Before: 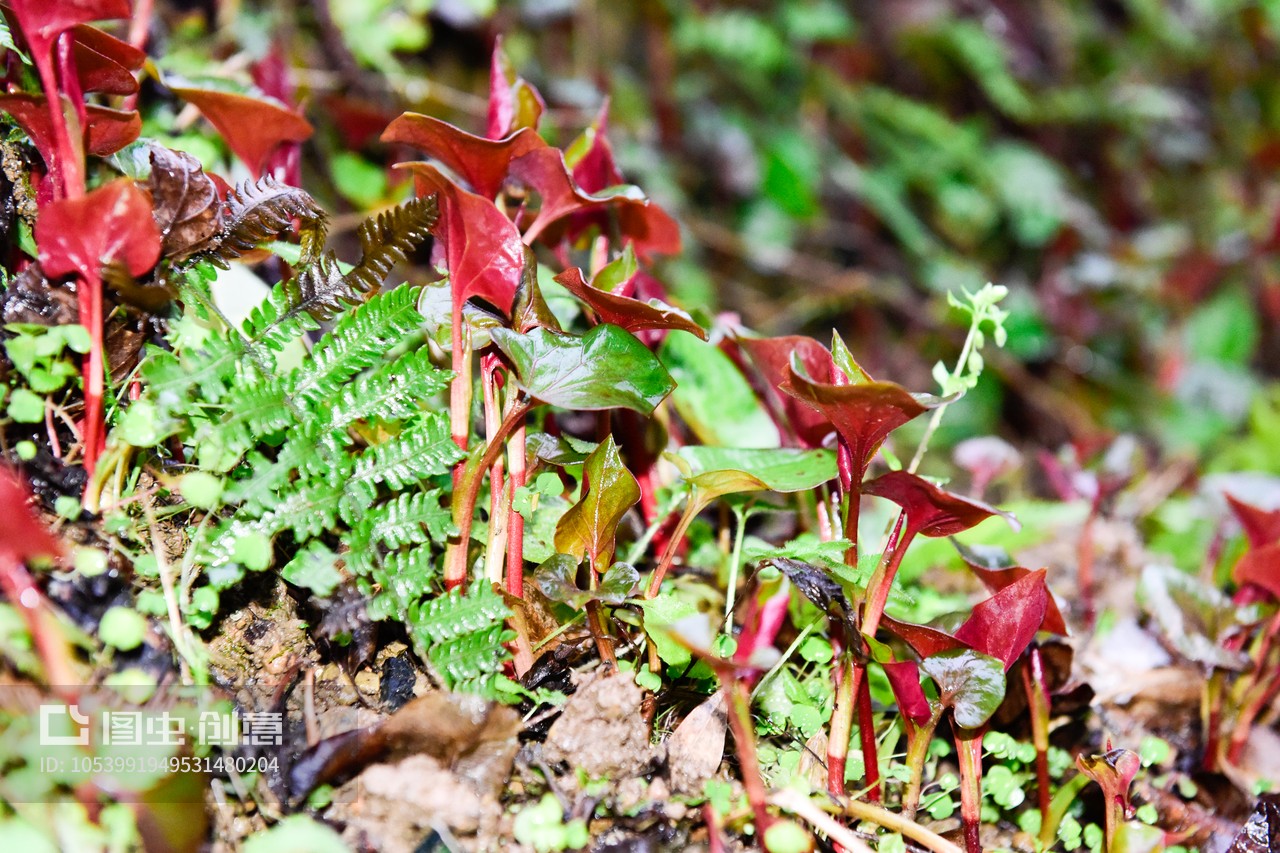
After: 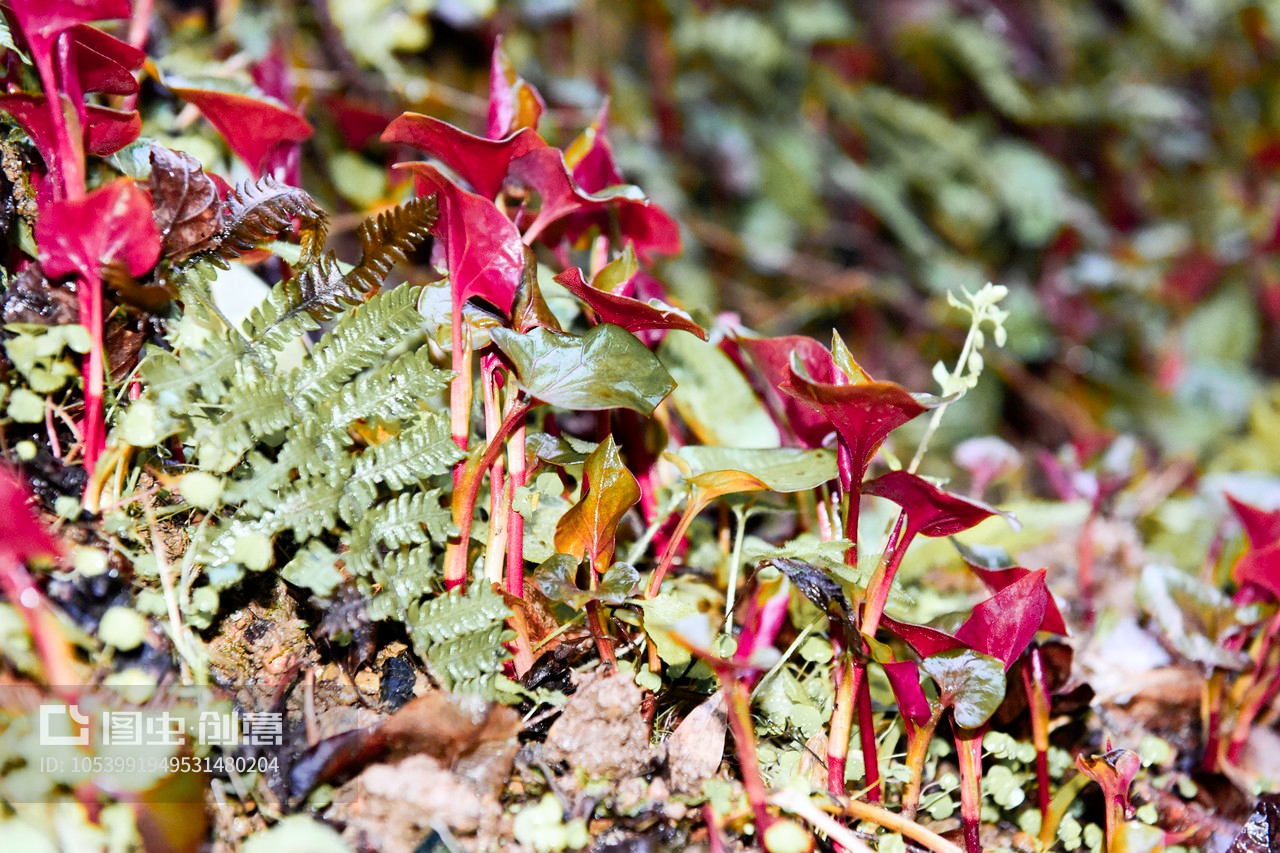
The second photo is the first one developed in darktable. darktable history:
color zones: curves: ch1 [(0.263, 0.53) (0.376, 0.287) (0.487, 0.512) (0.748, 0.547) (1, 0.513)]; ch2 [(0.262, 0.45) (0.751, 0.477)], mix 31.98%
white balance: red 0.988, blue 1.017
exposure: black level correction 0.001, compensate highlight preservation false
